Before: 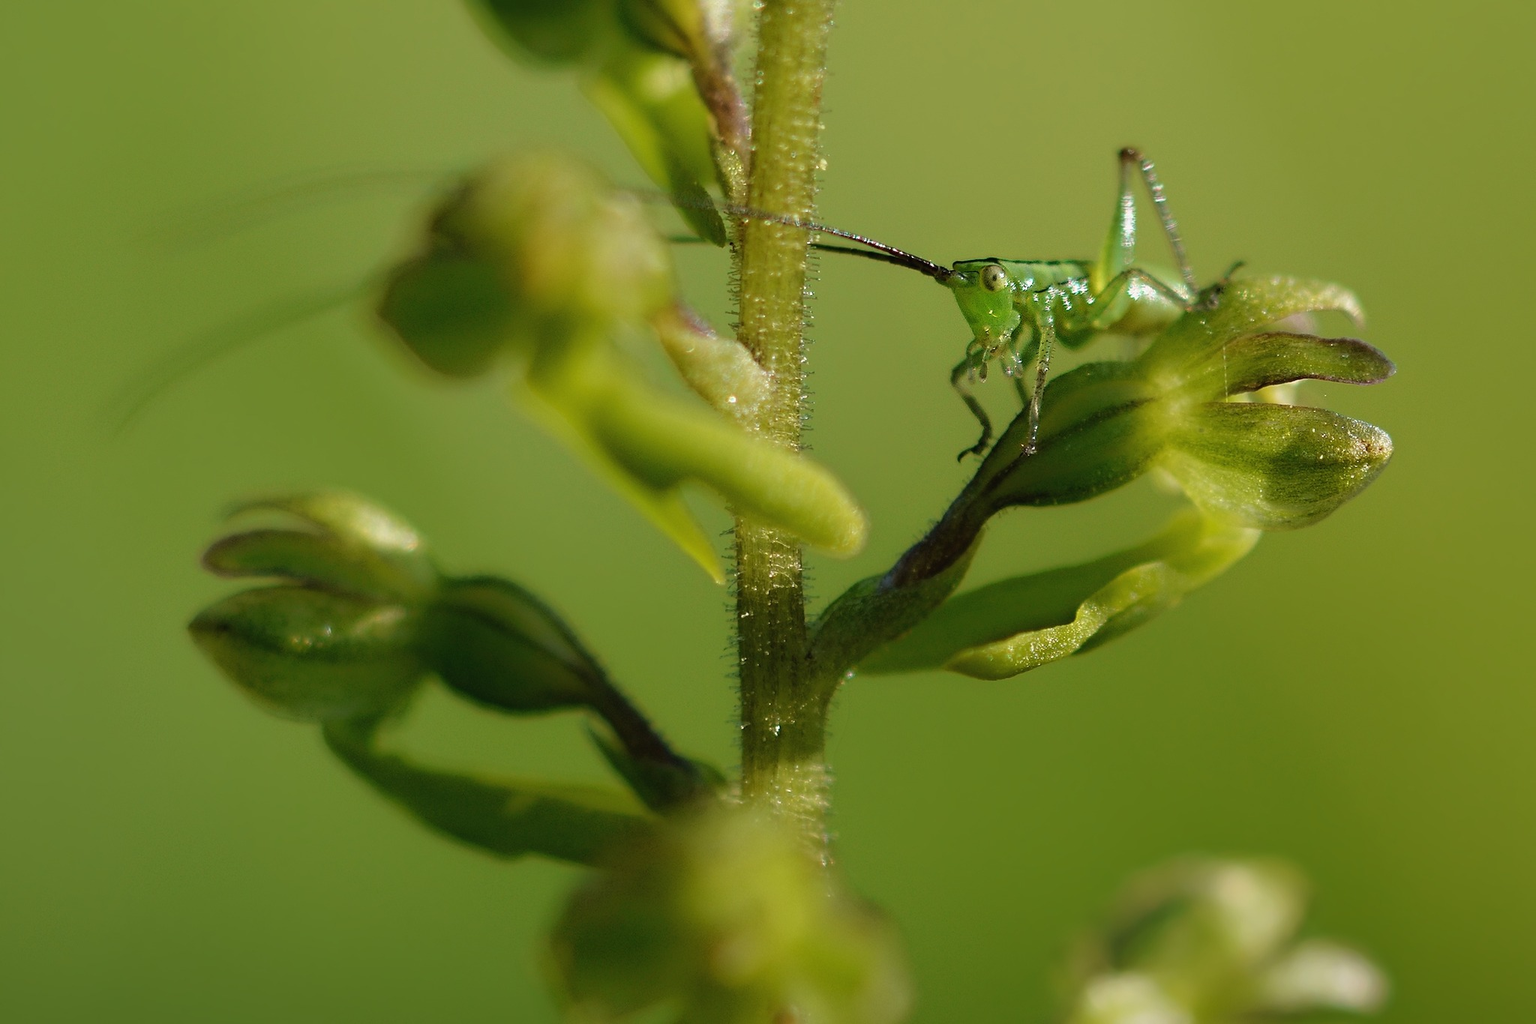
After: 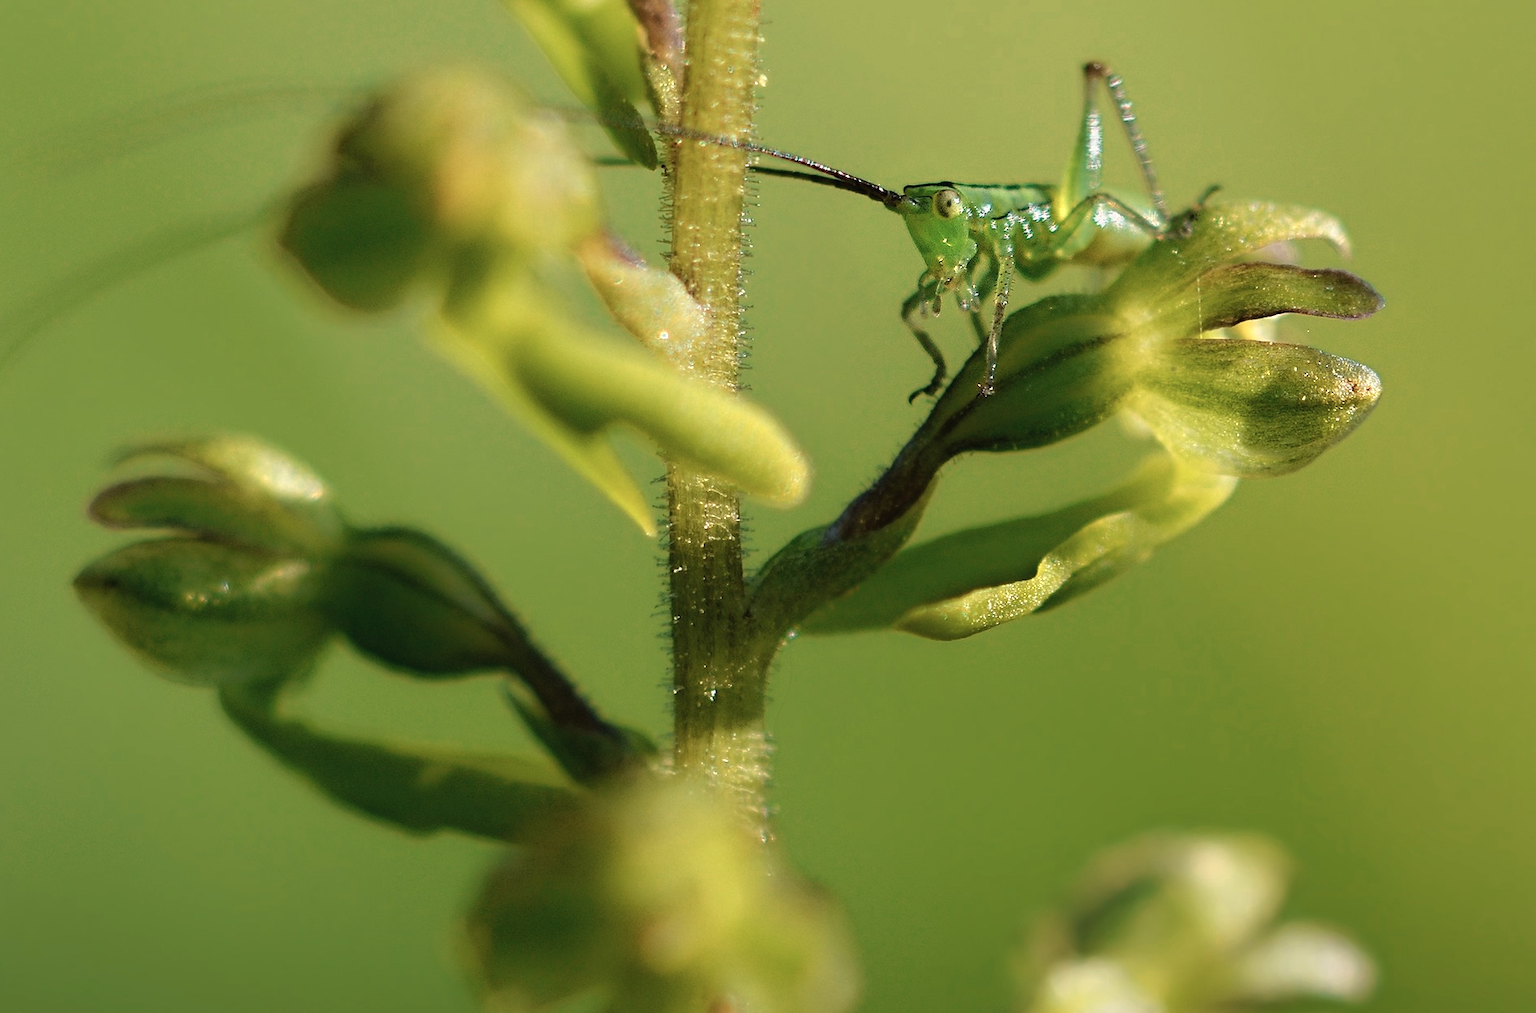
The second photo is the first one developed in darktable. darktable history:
color zones: curves: ch0 [(0.018, 0.548) (0.224, 0.64) (0.425, 0.447) (0.675, 0.575) (0.732, 0.579)]; ch1 [(0.066, 0.487) (0.25, 0.5) (0.404, 0.43) (0.75, 0.421) (0.956, 0.421)]; ch2 [(0.044, 0.561) (0.215, 0.465) (0.399, 0.544) (0.465, 0.548) (0.614, 0.447) (0.724, 0.43) (0.882, 0.623) (0.956, 0.632)]
crop and rotate: left 7.903%, top 8.885%
